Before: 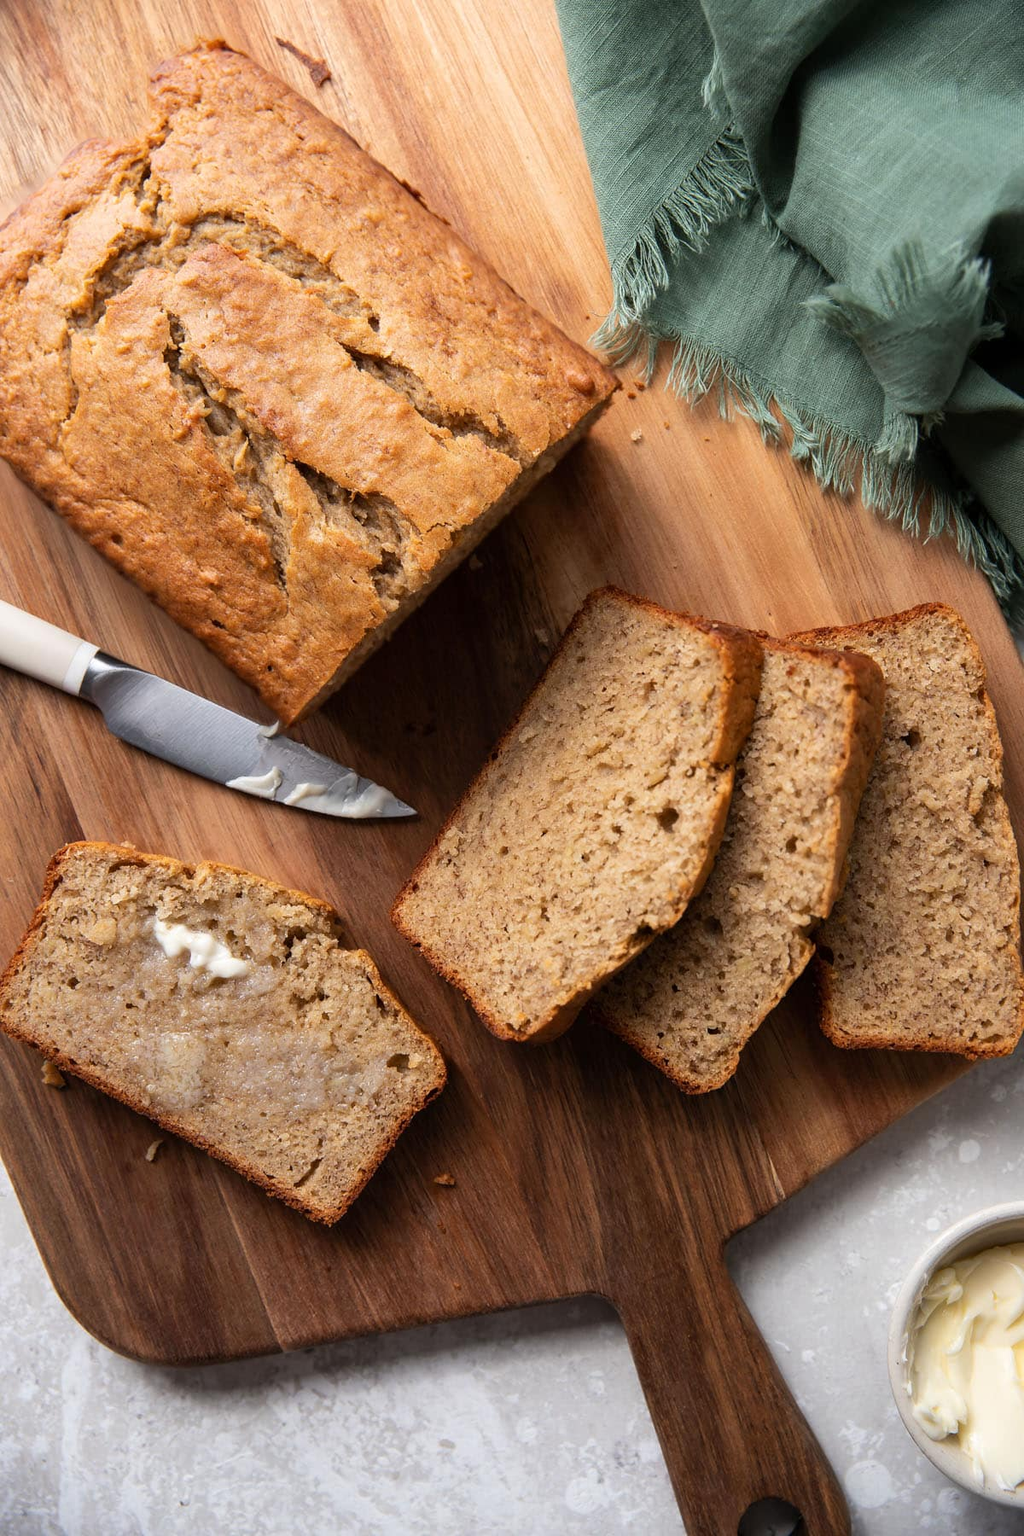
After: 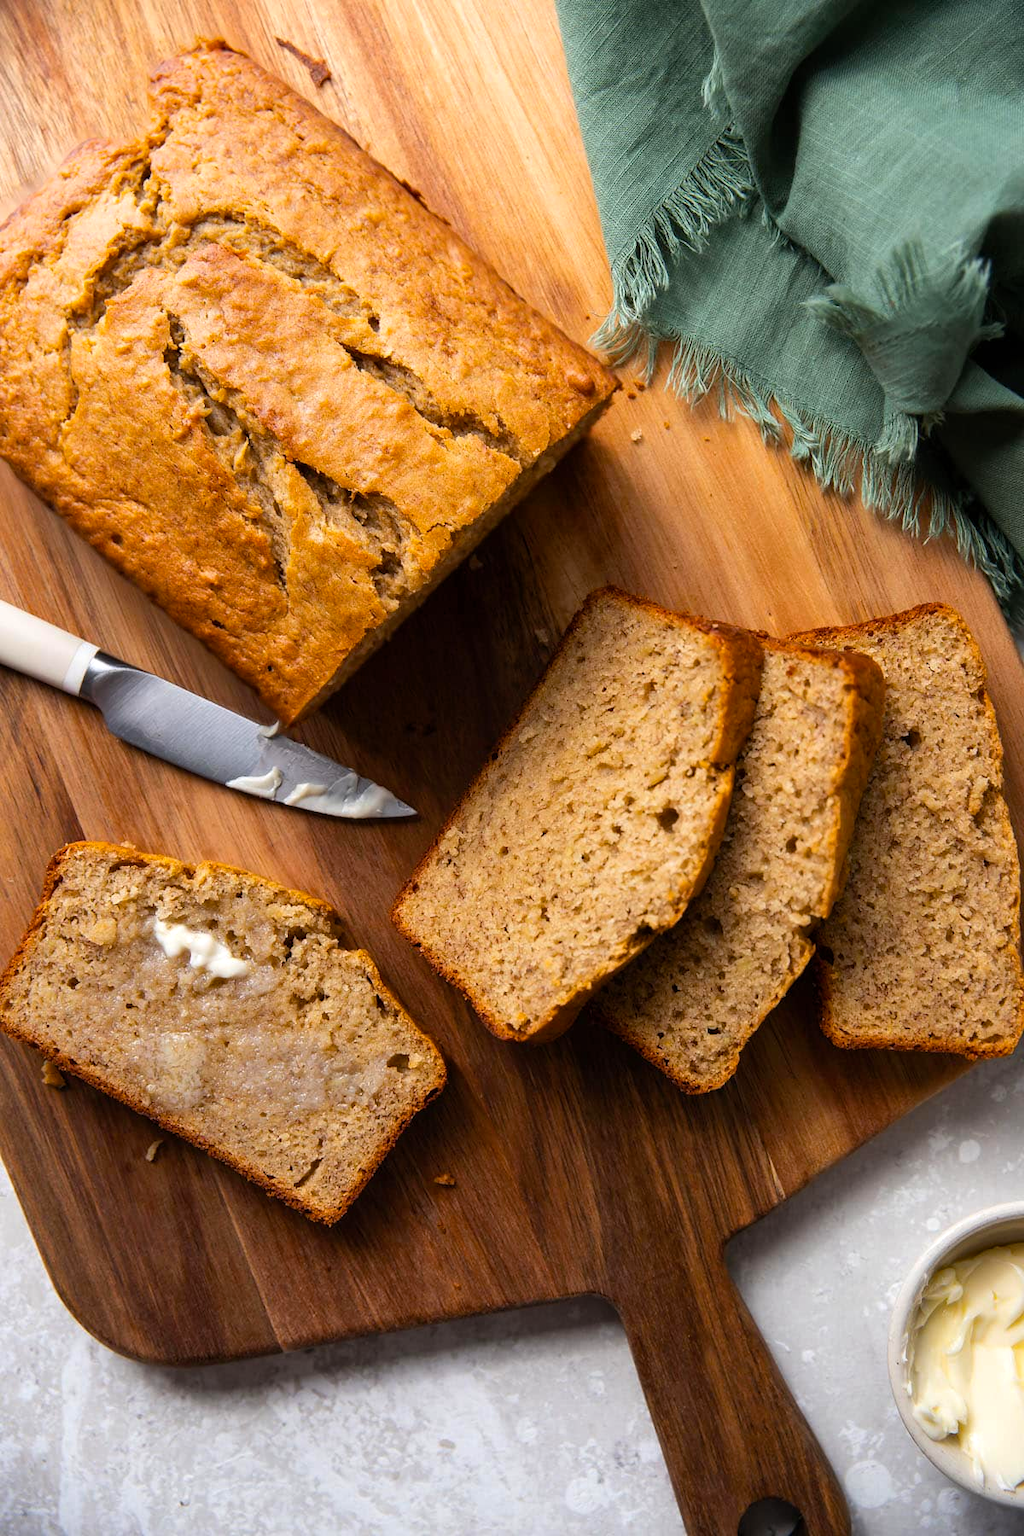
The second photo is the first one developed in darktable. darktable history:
color balance rgb: perceptual saturation grading › global saturation 29.394%, contrast 4.397%
